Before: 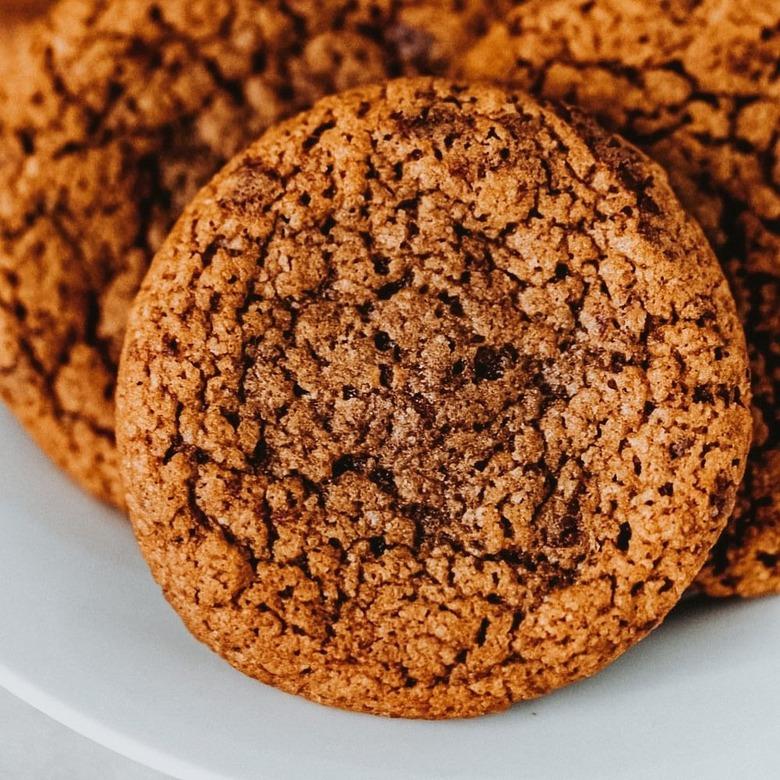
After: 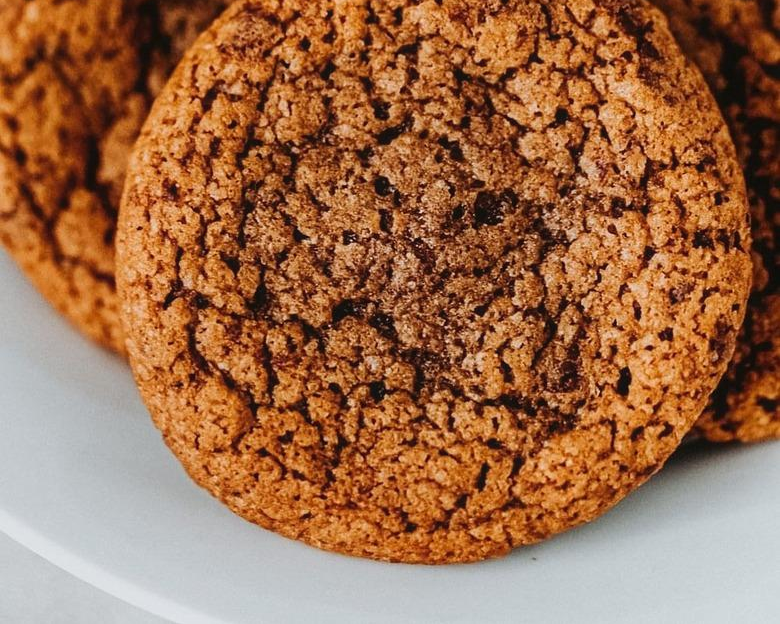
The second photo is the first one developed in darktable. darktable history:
contrast equalizer: y [[0.5, 0.5, 0.468, 0.5, 0.5, 0.5], [0.5 ×6], [0.5 ×6], [0 ×6], [0 ×6]]
crop and rotate: top 19.998%
